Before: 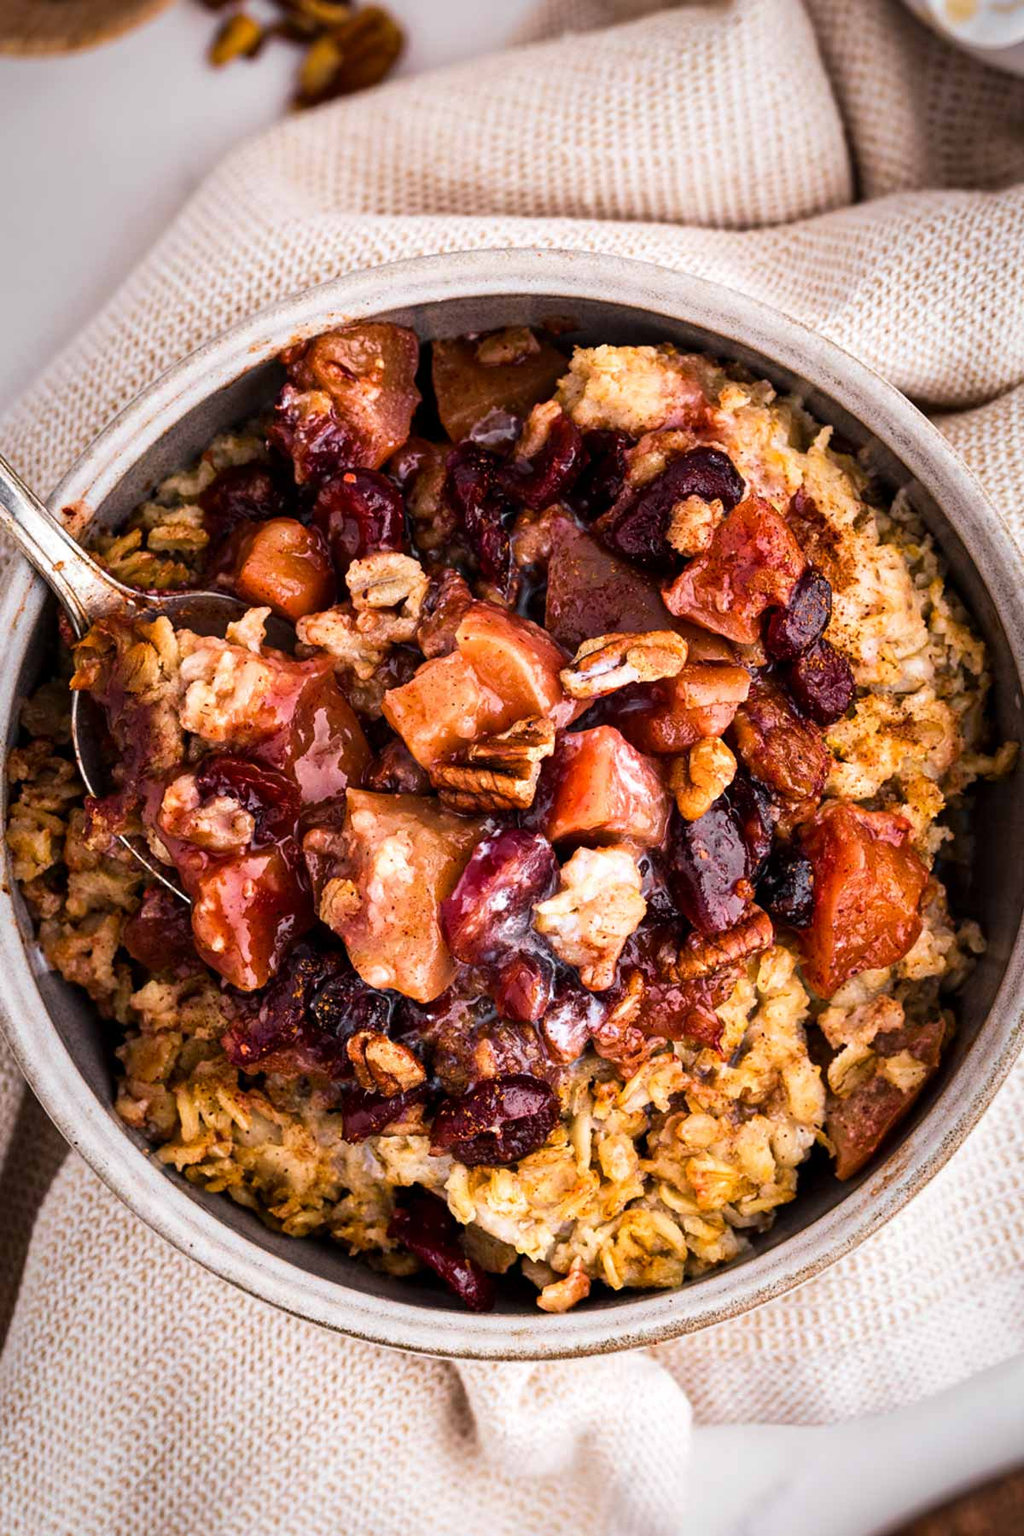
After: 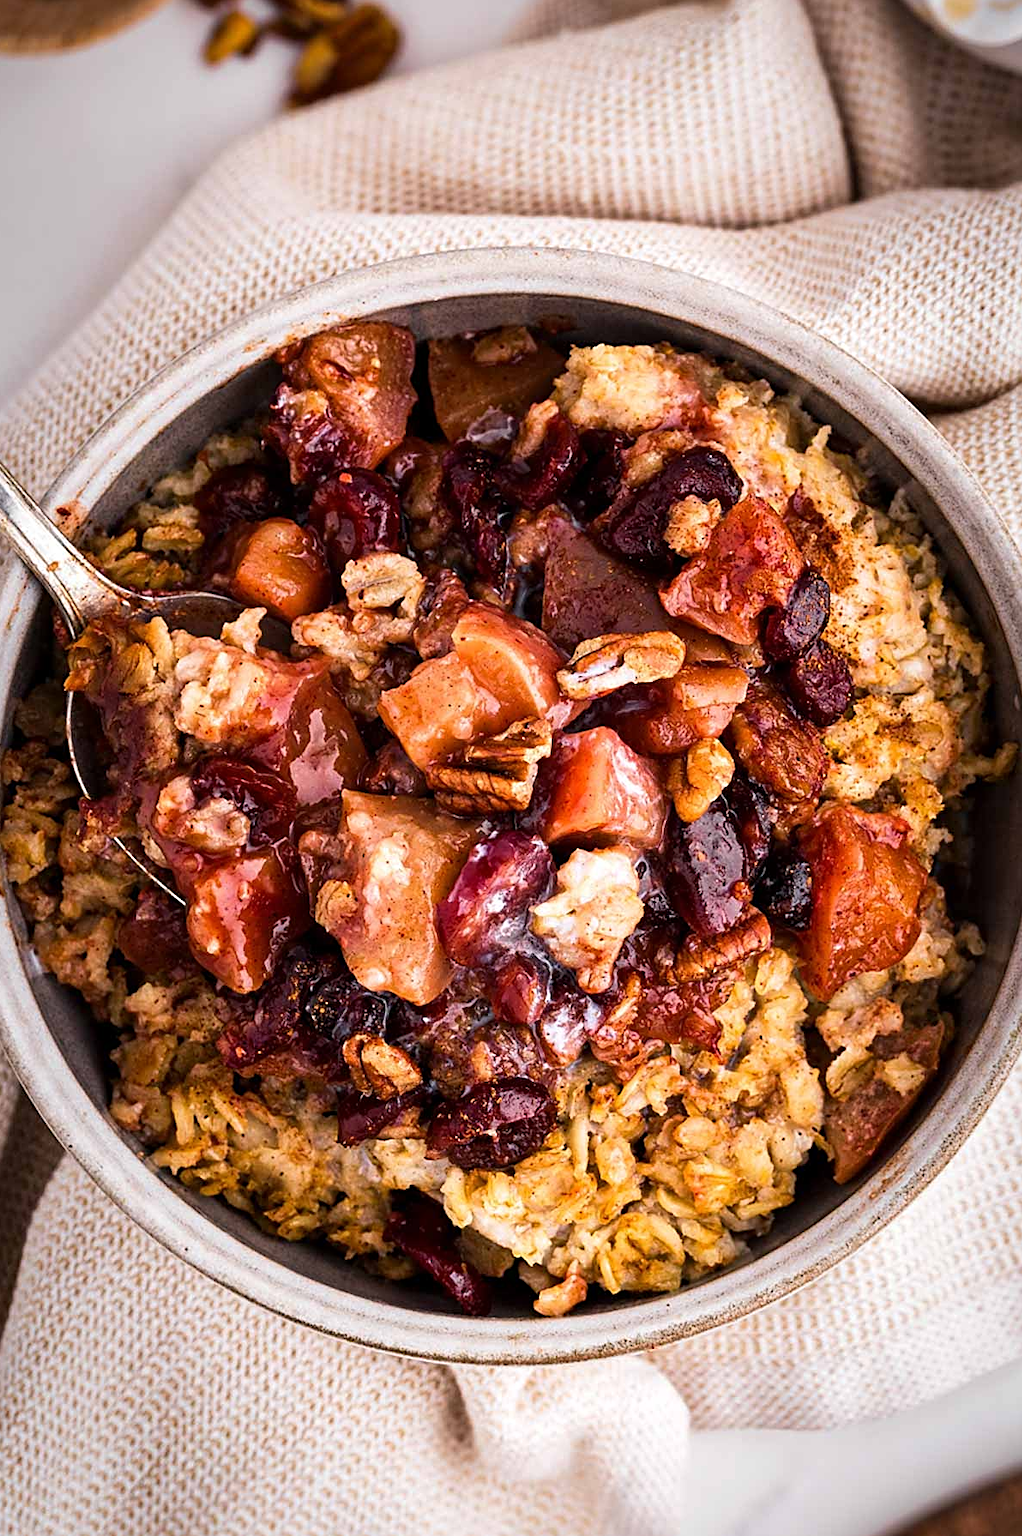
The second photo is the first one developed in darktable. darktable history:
sharpen: on, module defaults
crop and rotate: left 0.614%, top 0.179%, bottom 0.309%
